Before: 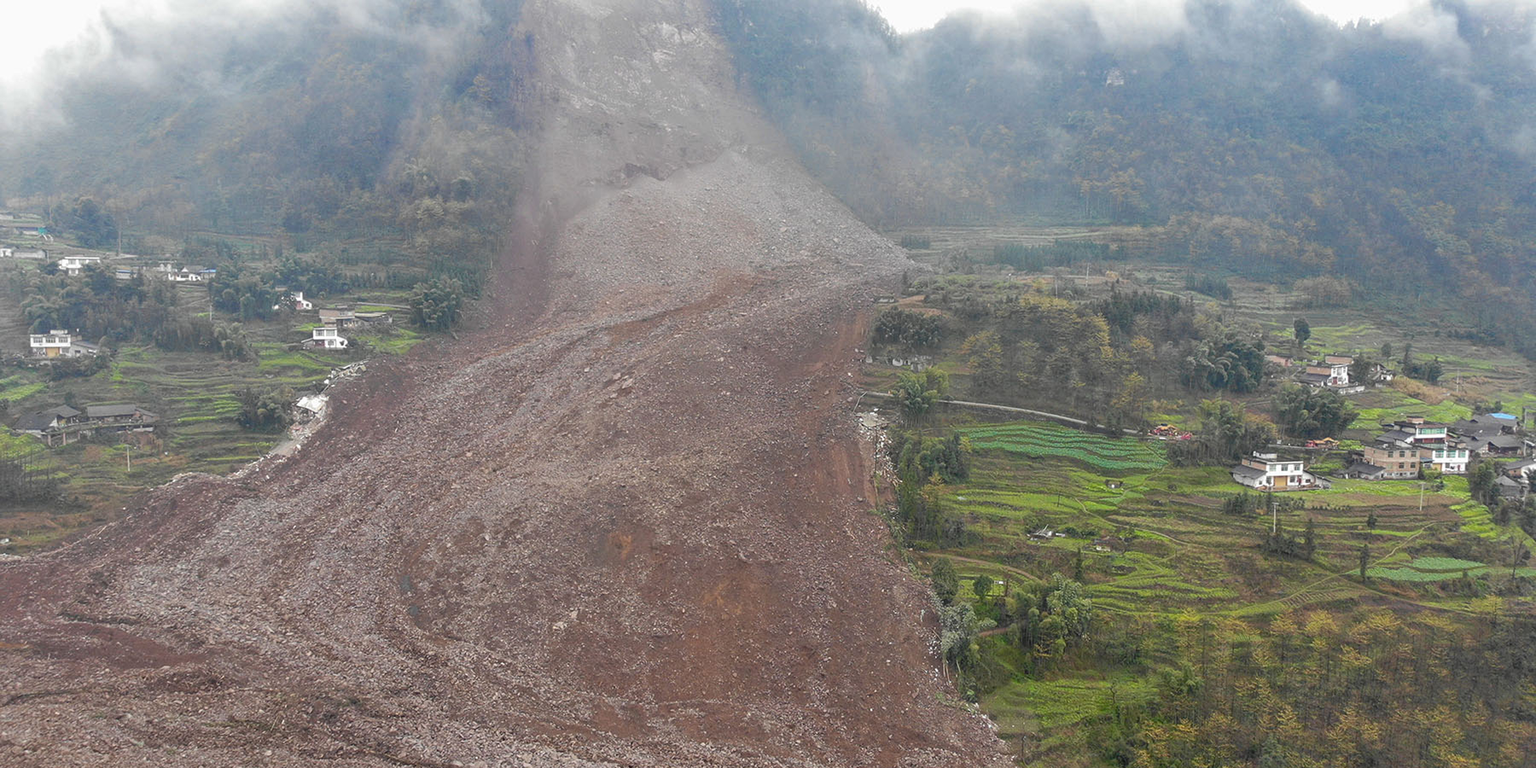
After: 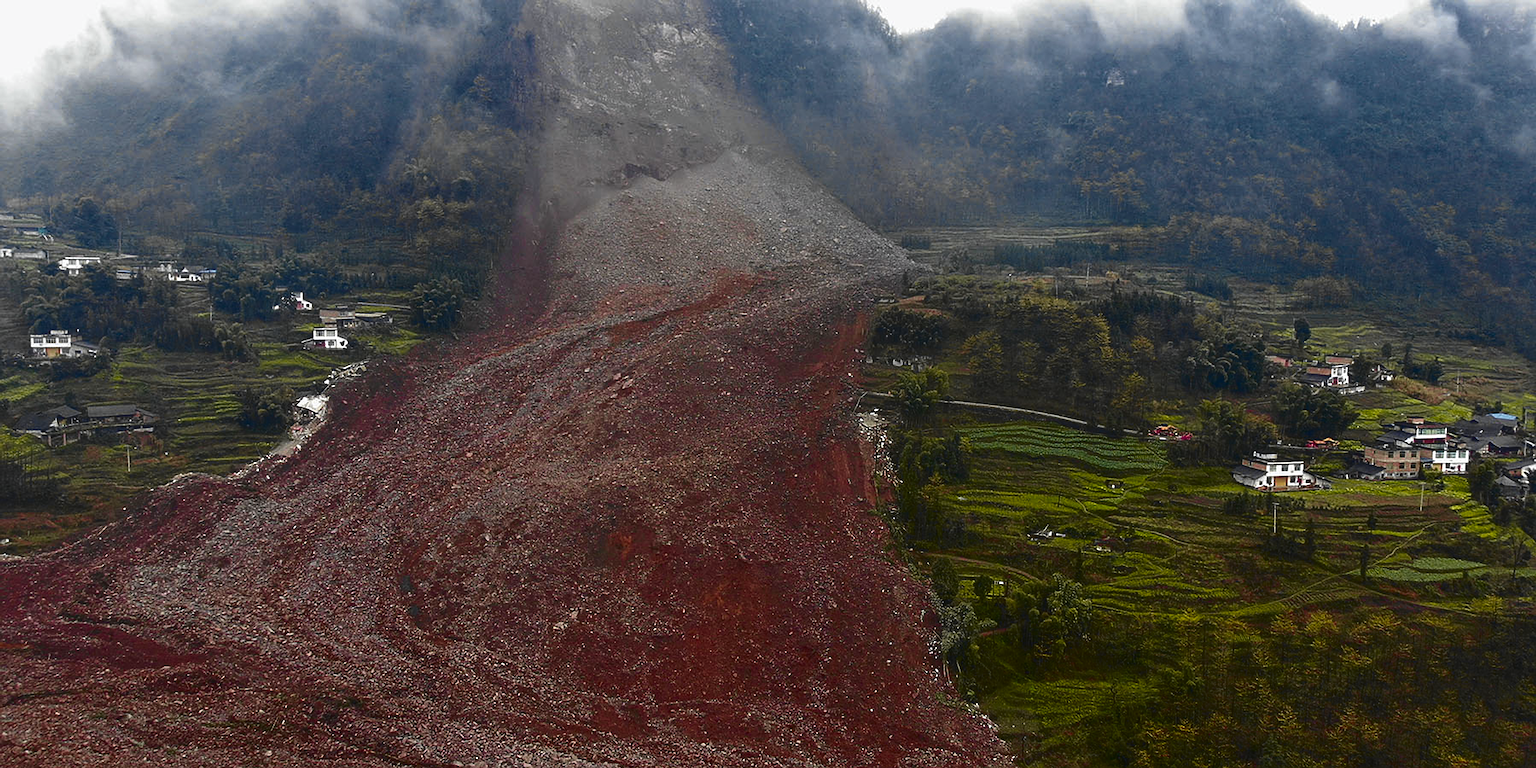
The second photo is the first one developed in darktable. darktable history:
sharpen: on, module defaults
contrast brightness saturation: brightness -0.52
tone curve: curves: ch0 [(0, 0.036) (0.119, 0.115) (0.466, 0.498) (0.715, 0.767) (0.817, 0.865) (1, 0.998)]; ch1 [(0, 0) (0.377, 0.416) (0.44, 0.461) (0.487, 0.49) (0.514, 0.517) (0.536, 0.577) (0.66, 0.724) (1, 1)]; ch2 [(0, 0) (0.38, 0.405) (0.463, 0.443) (0.492, 0.486) (0.526, 0.541) (0.578, 0.598) (0.653, 0.698) (1, 1)], color space Lab, independent channels, preserve colors none
